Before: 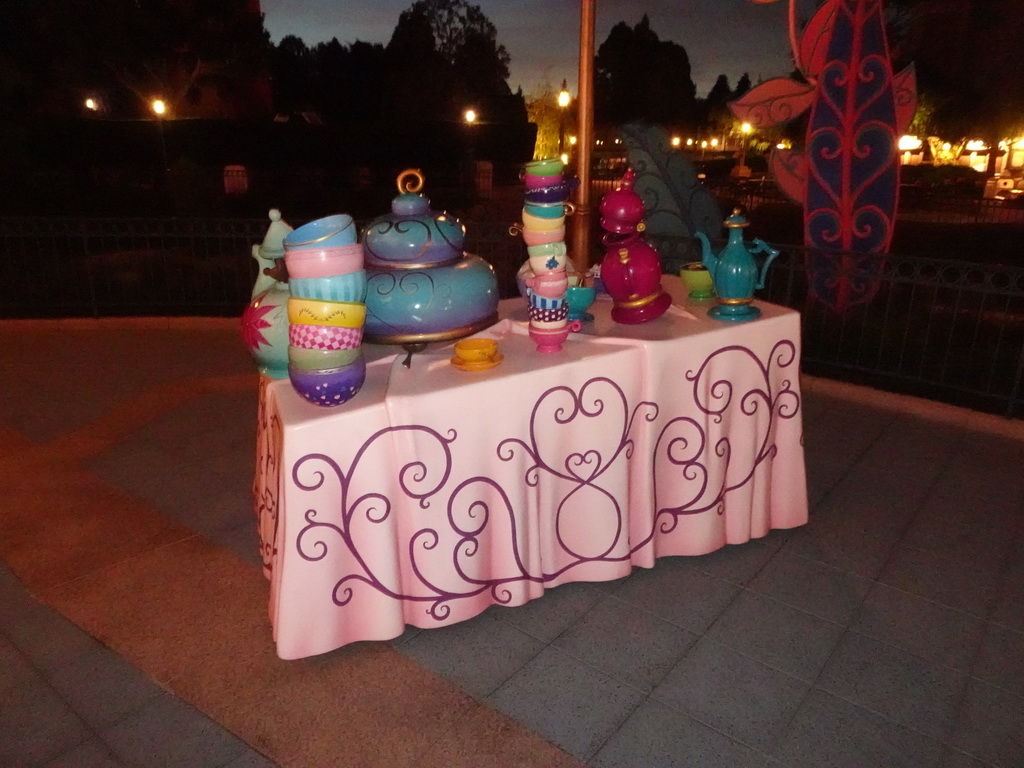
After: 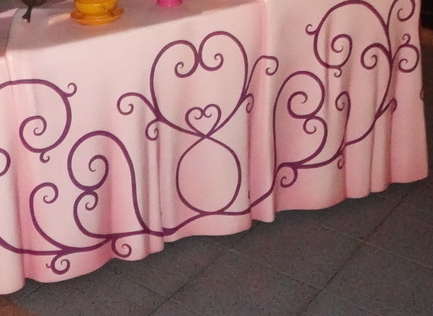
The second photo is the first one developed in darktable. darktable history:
crop: left 37.203%, top 45.143%, right 20.51%, bottom 13.656%
